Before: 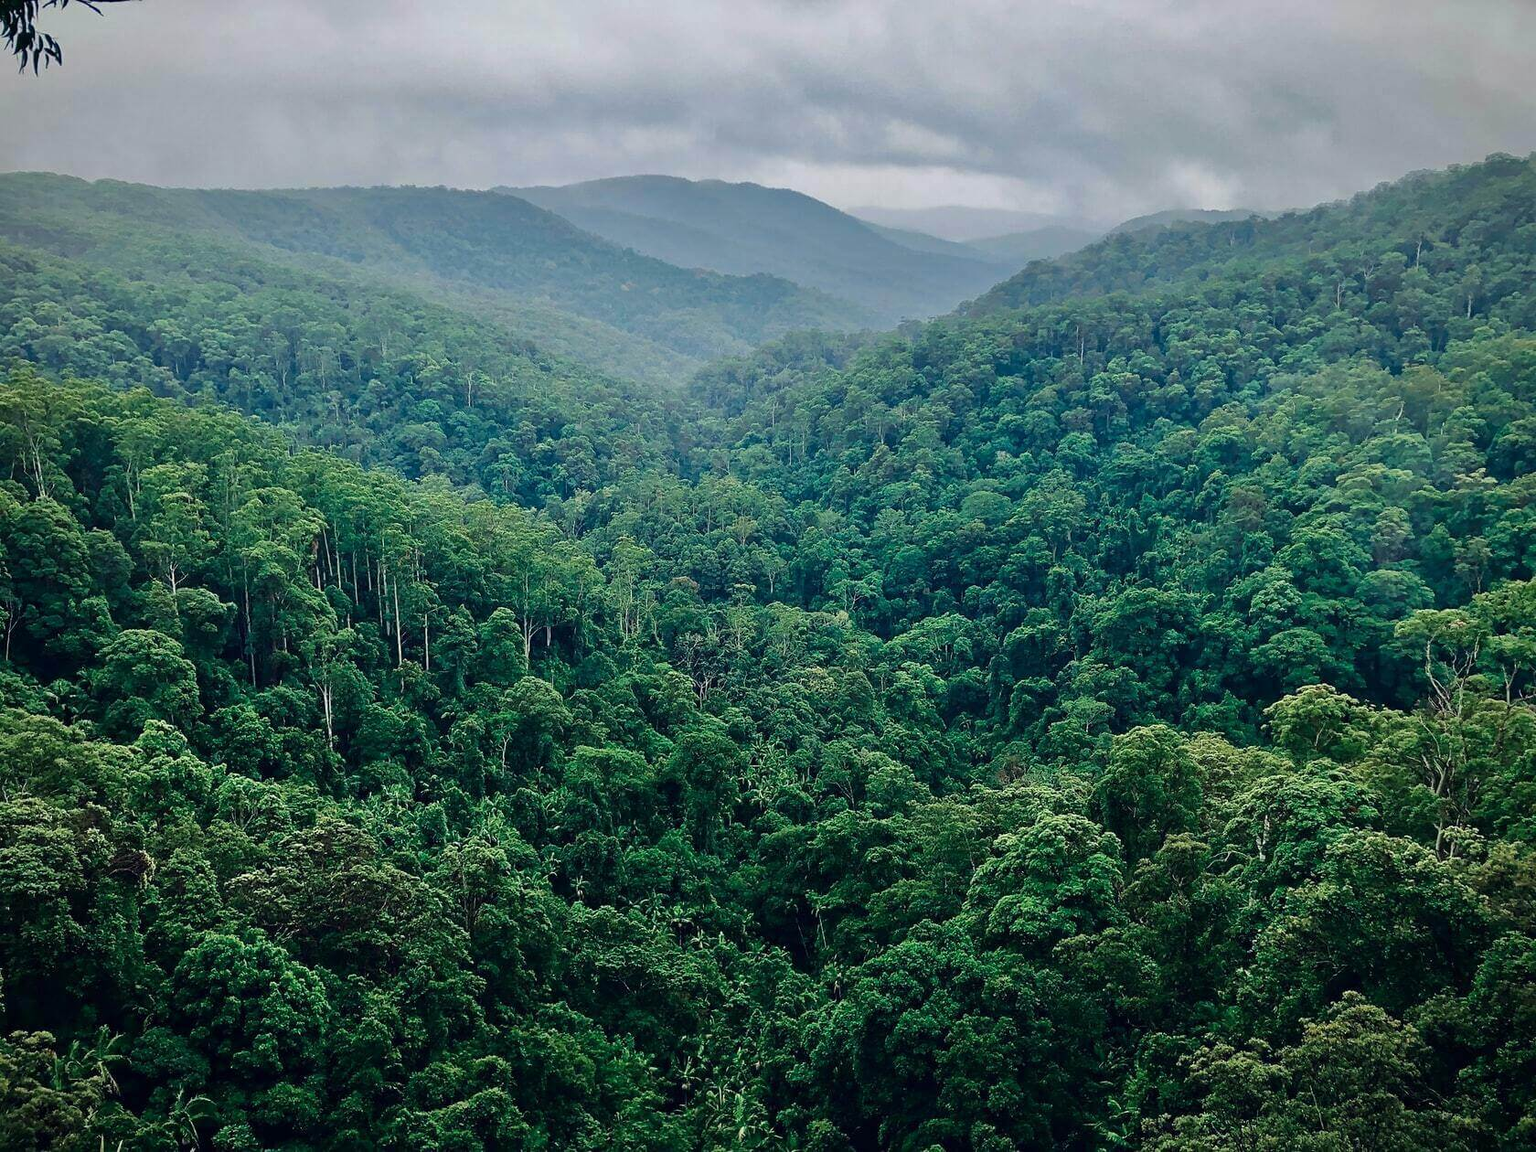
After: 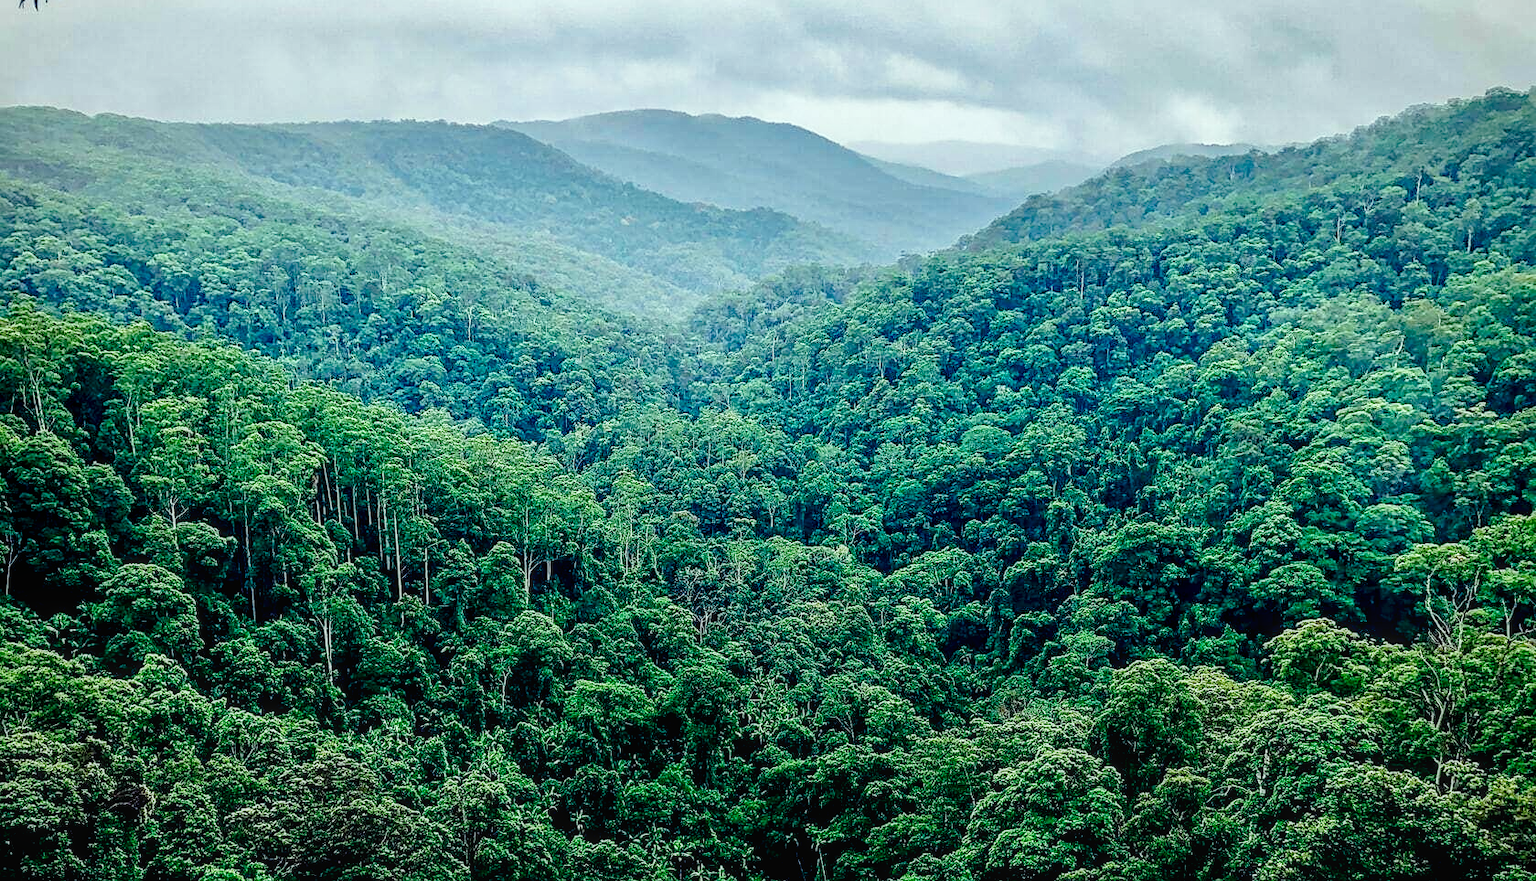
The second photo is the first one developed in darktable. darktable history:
color correction: highlights a* -6.49, highlights b* 0.822
local contrast: highlights 4%, shadows 6%, detail 133%
exposure: black level correction 0.012, compensate highlight preservation false
sharpen: radius 2.135, amount 0.386, threshold 0.12
crop: top 5.717%, bottom 17.764%
base curve: curves: ch0 [(0, 0) (0.028, 0.03) (0.121, 0.232) (0.46, 0.748) (0.859, 0.968) (1, 1)], exposure shift 0.01, preserve colors none
